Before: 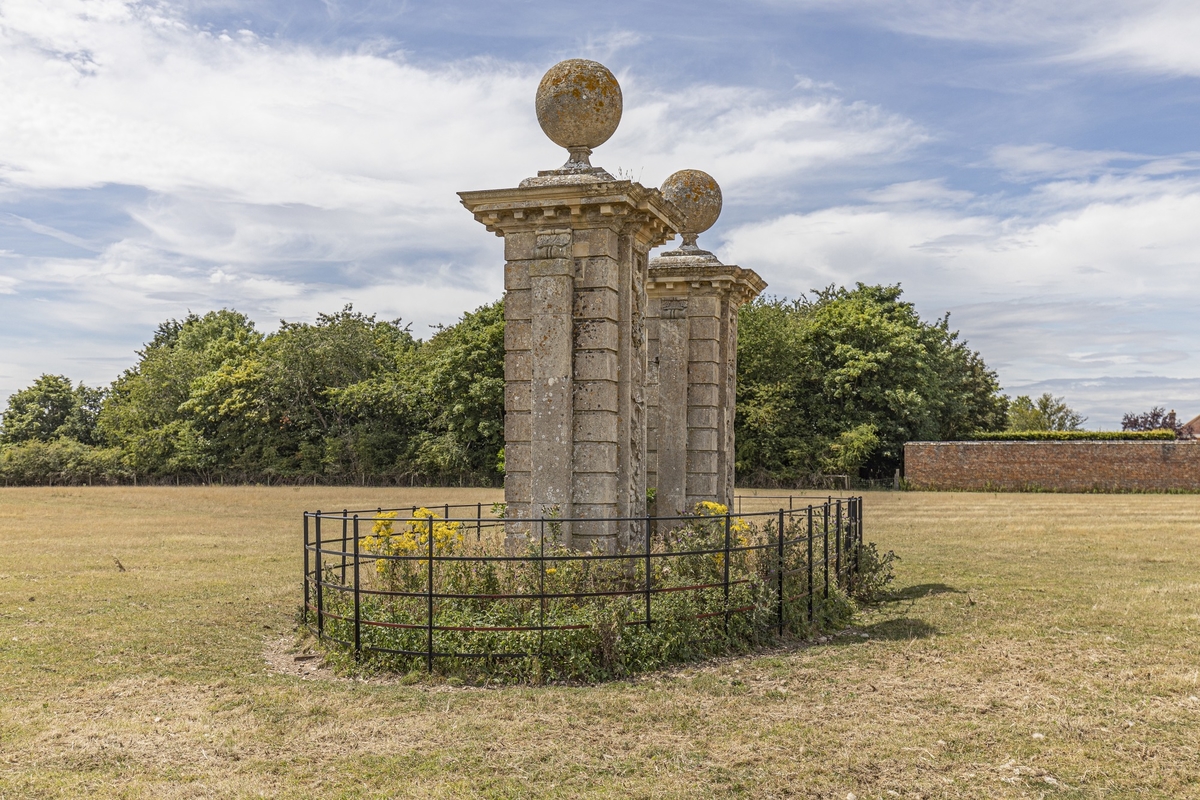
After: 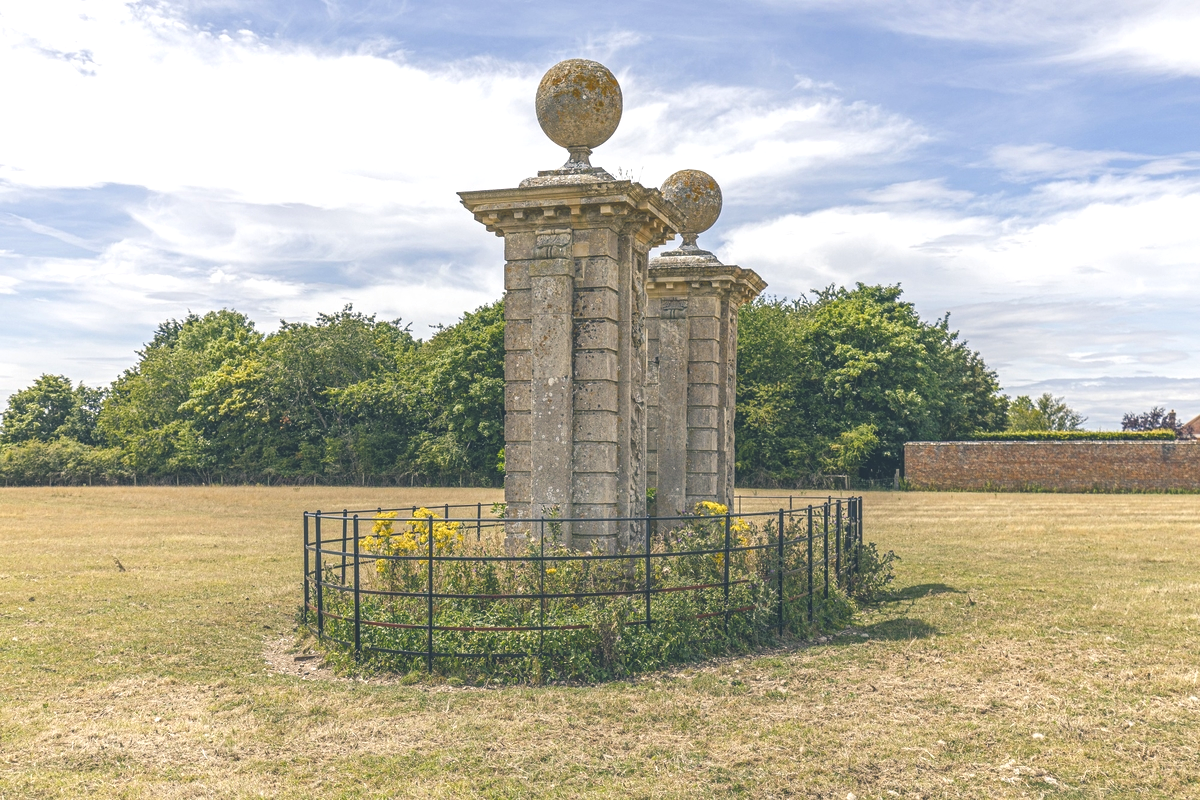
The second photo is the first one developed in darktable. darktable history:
exposure: black level correction -0.022, exposure -0.035 EV, compensate exposure bias true, compensate highlight preservation false
tone equalizer: on, module defaults
color correction: highlights b* -0.025
color balance rgb: shadows lift › chroma 7.202%, shadows lift › hue 246.22°, perceptual saturation grading › global saturation 20%, perceptual saturation grading › highlights -25.048%, perceptual saturation grading › shadows 24.444%, perceptual brilliance grading › global brilliance 11.512%
